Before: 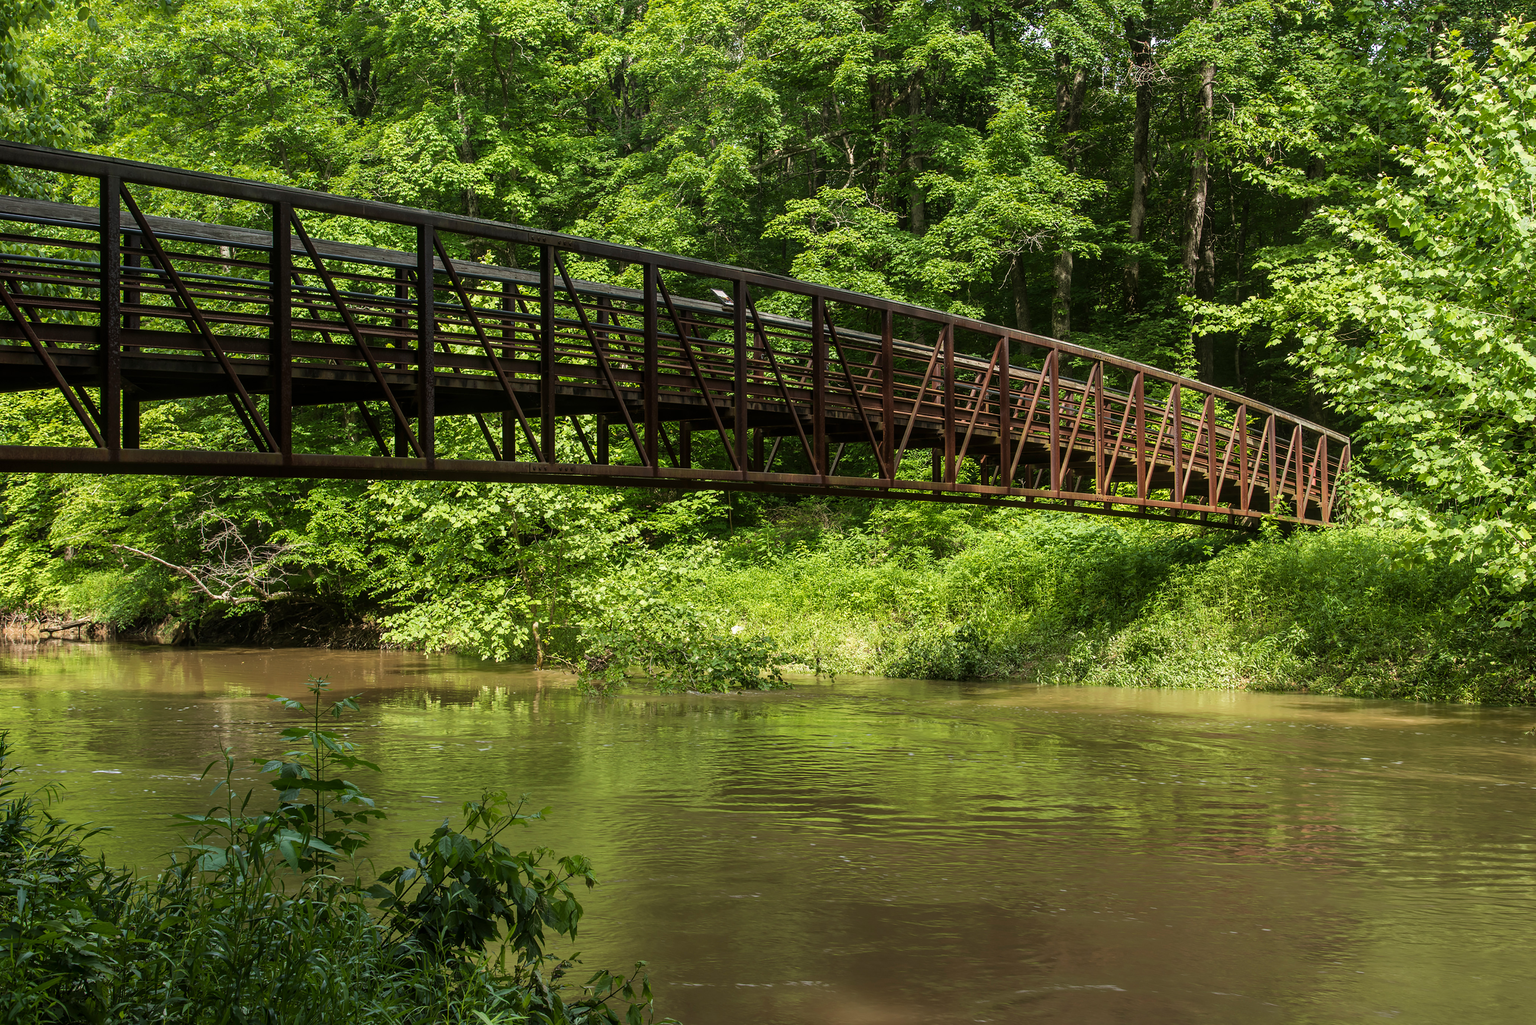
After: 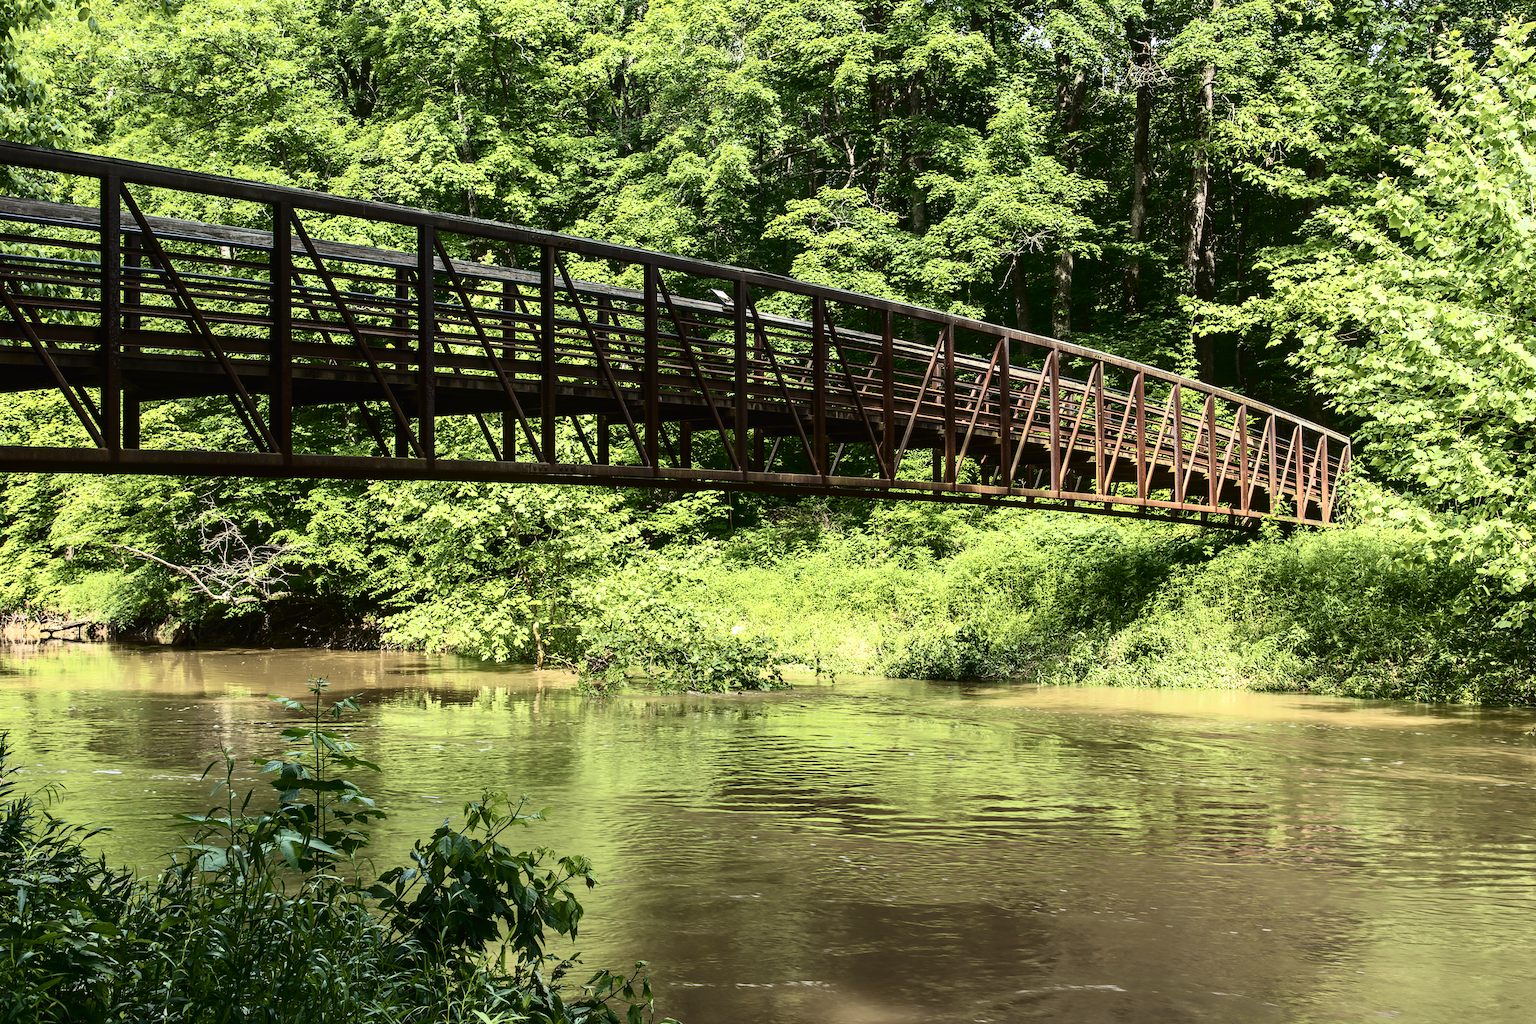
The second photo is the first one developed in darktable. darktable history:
tone curve: curves: ch0 [(0, 0.011) (0.139, 0.106) (0.295, 0.271) (0.499, 0.523) (0.739, 0.782) (0.857, 0.879) (1, 0.967)]; ch1 [(0, 0) (0.272, 0.249) (0.388, 0.385) (0.469, 0.456) (0.495, 0.497) (0.524, 0.518) (0.602, 0.623) (0.725, 0.779) (1, 1)]; ch2 [(0, 0) (0.125, 0.089) (0.353, 0.329) (0.443, 0.408) (0.502, 0.499) (0.548, 0.549) (0.608, 0.635) (1, 1)], color space Lab, independent channels, preserve colors none
contrast brightness saturation: contrast 0.25, saturation -0.31
exposure: black level correction 0, exposure 0.7 EV, compensate exposure bias true, compensate highlight preservation false
